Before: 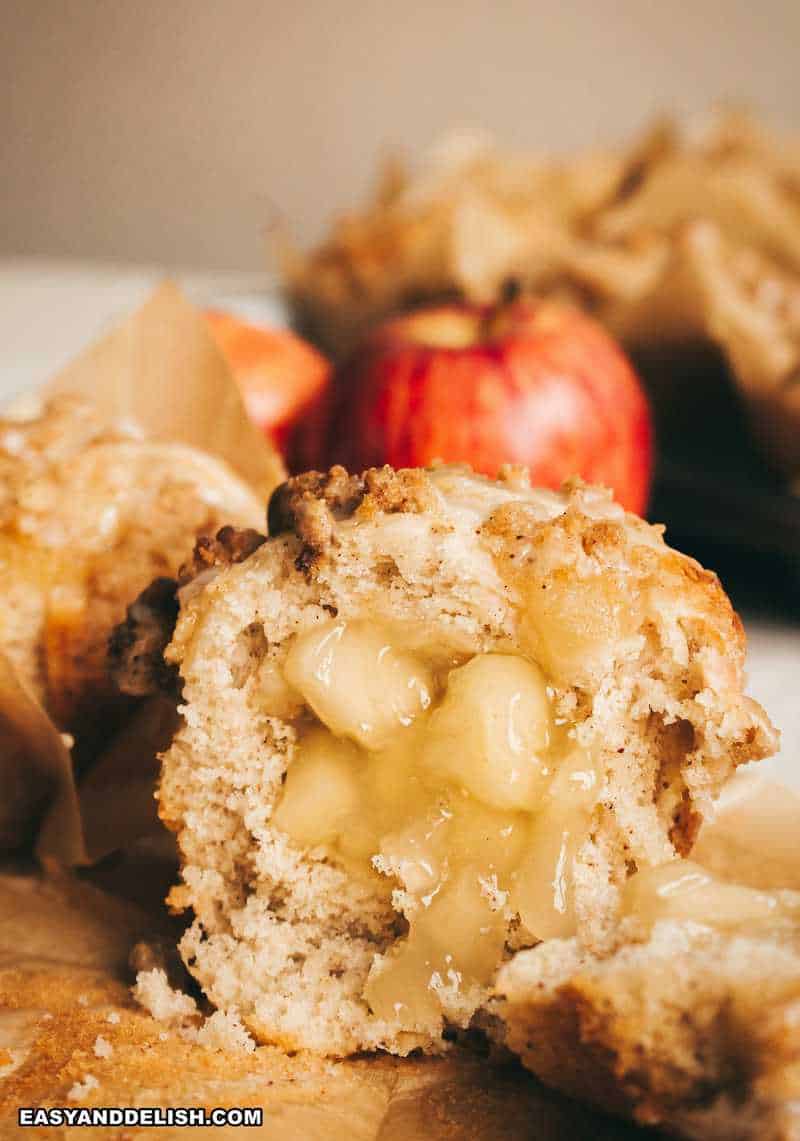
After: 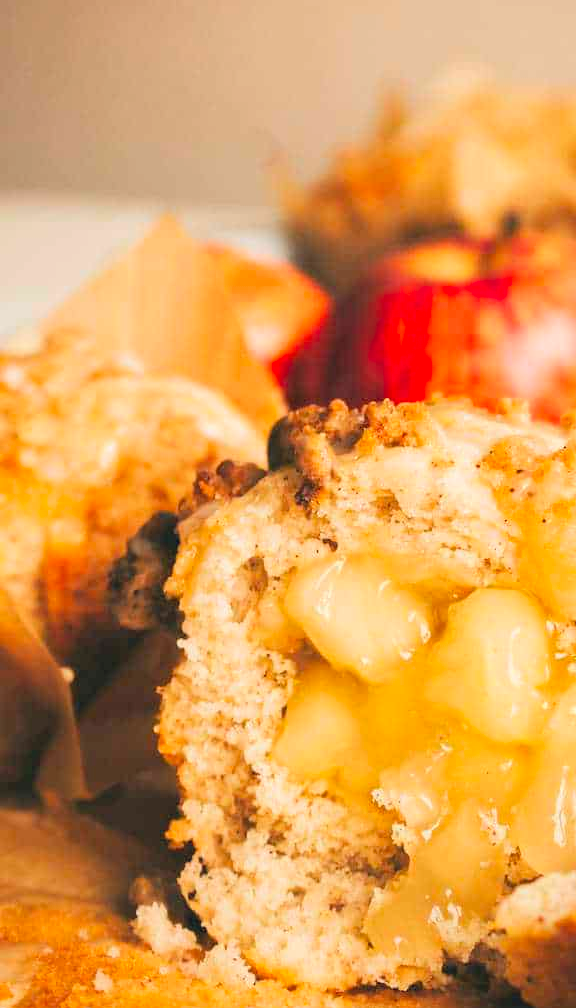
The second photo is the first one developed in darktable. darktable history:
contrast brightness saturation: contrast 0.07, brightness 0.18, saturation 0.4
crop: top 5.803%, right 27.864%, bottom 5.804%
